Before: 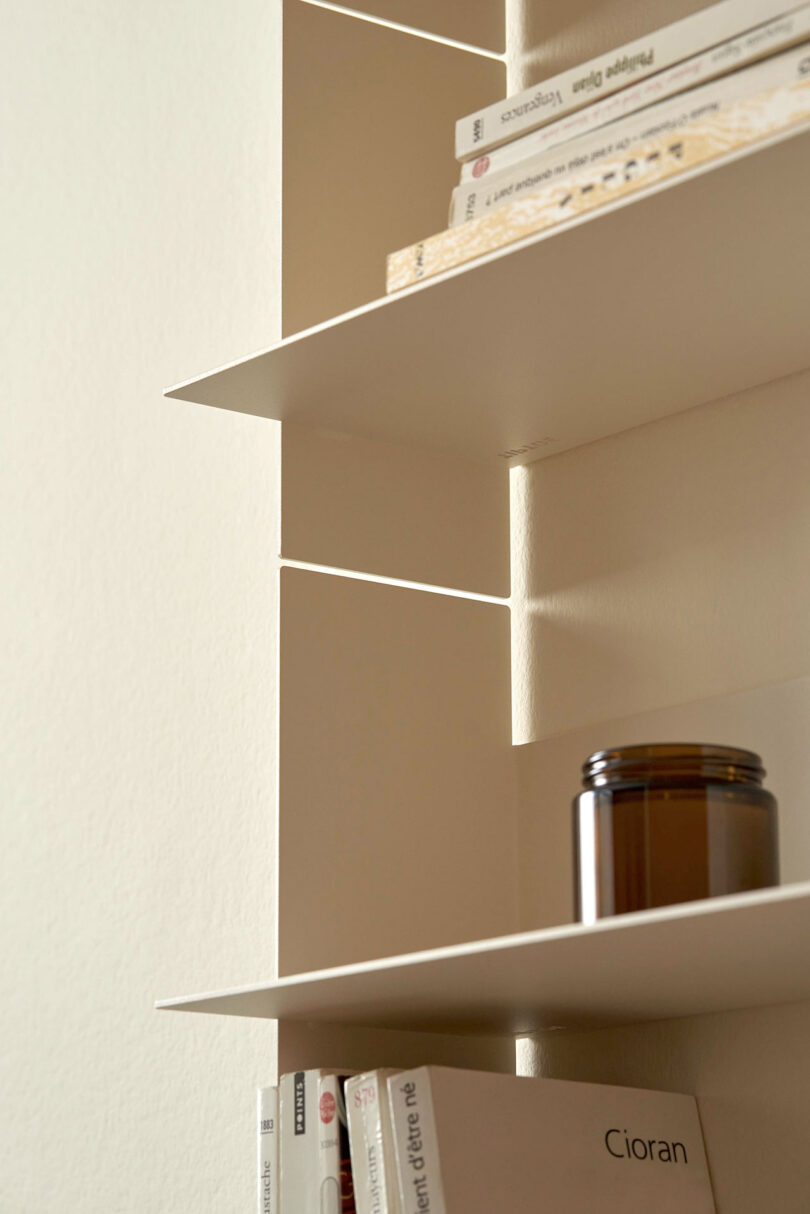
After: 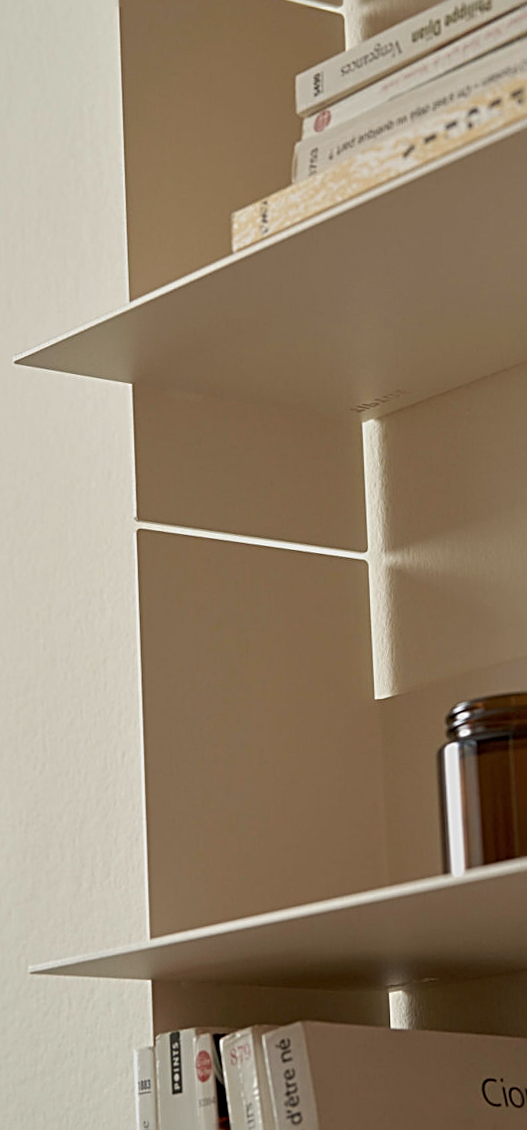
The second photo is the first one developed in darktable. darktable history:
exposure: exposure -0.462 EV, compensate highlight preservation false
crop: left 16.899%, right 16.556%
sharpen: radius 2.531, amount 0.628
rotate and perspective: rotation -2.12°, lens shift (vertical) 0.009, lens shift (horizontal) -0.008, automatic cropping original format, crop left 0.036, crop right 0.964, crop top 0.05, crop bottom 0.959
